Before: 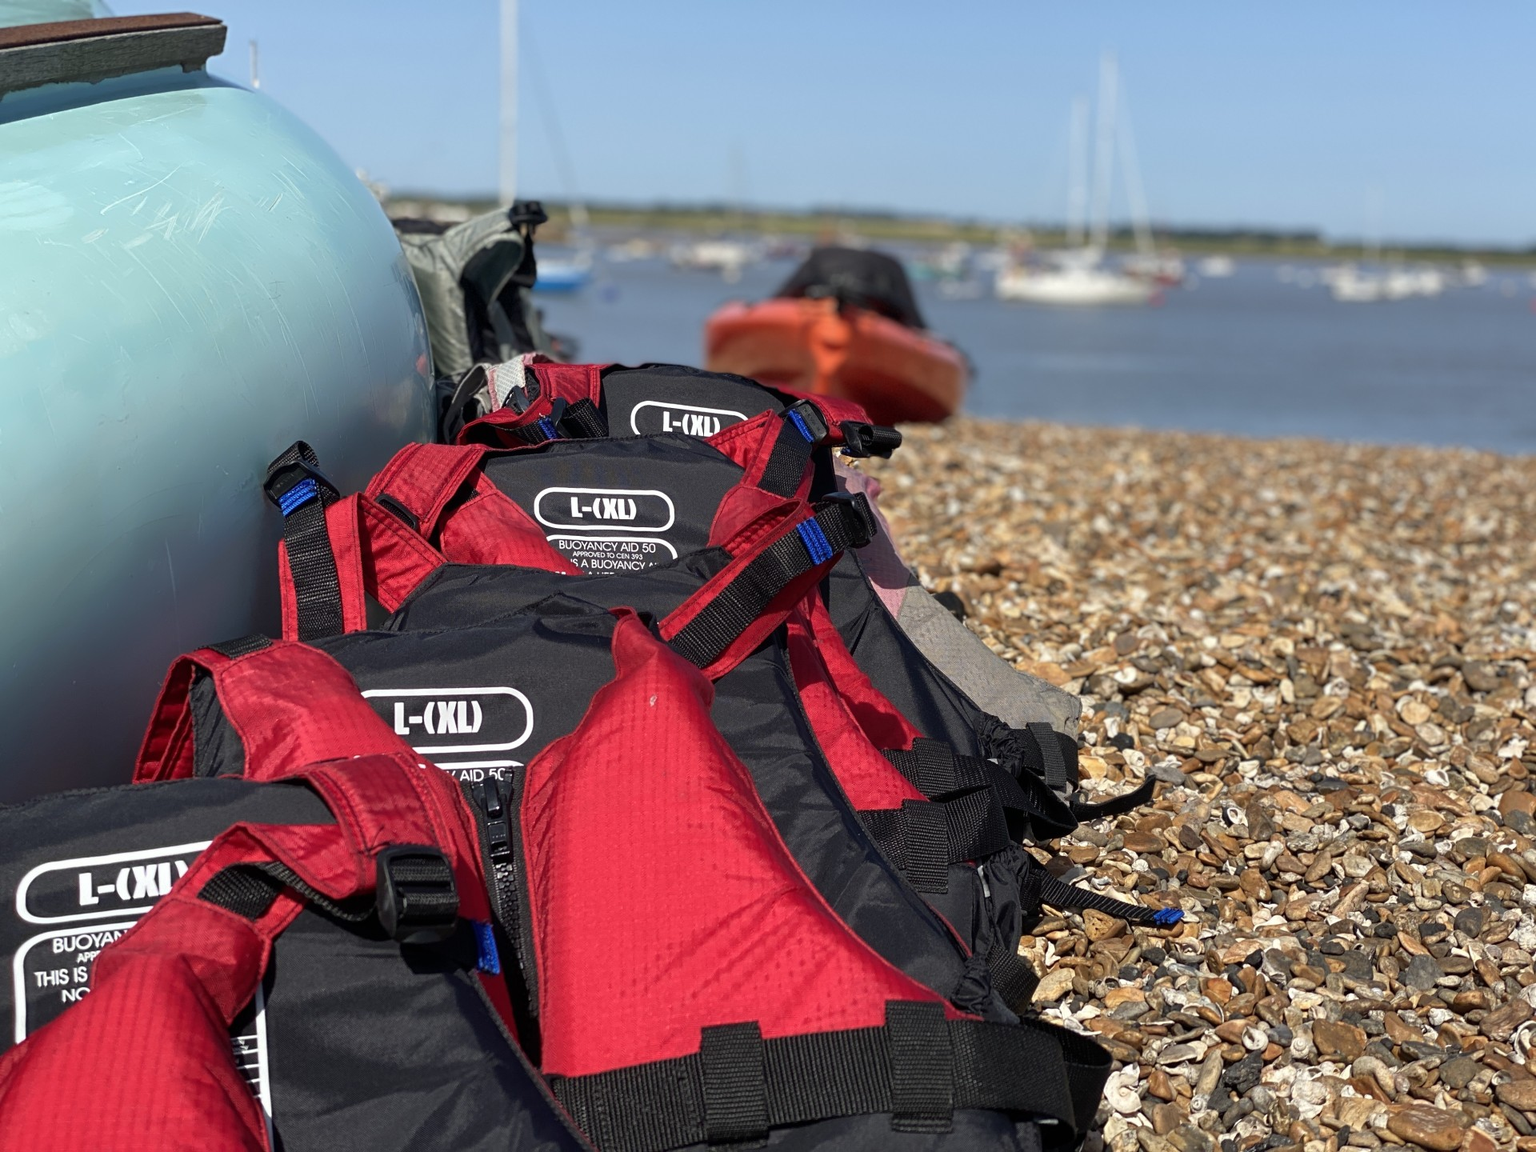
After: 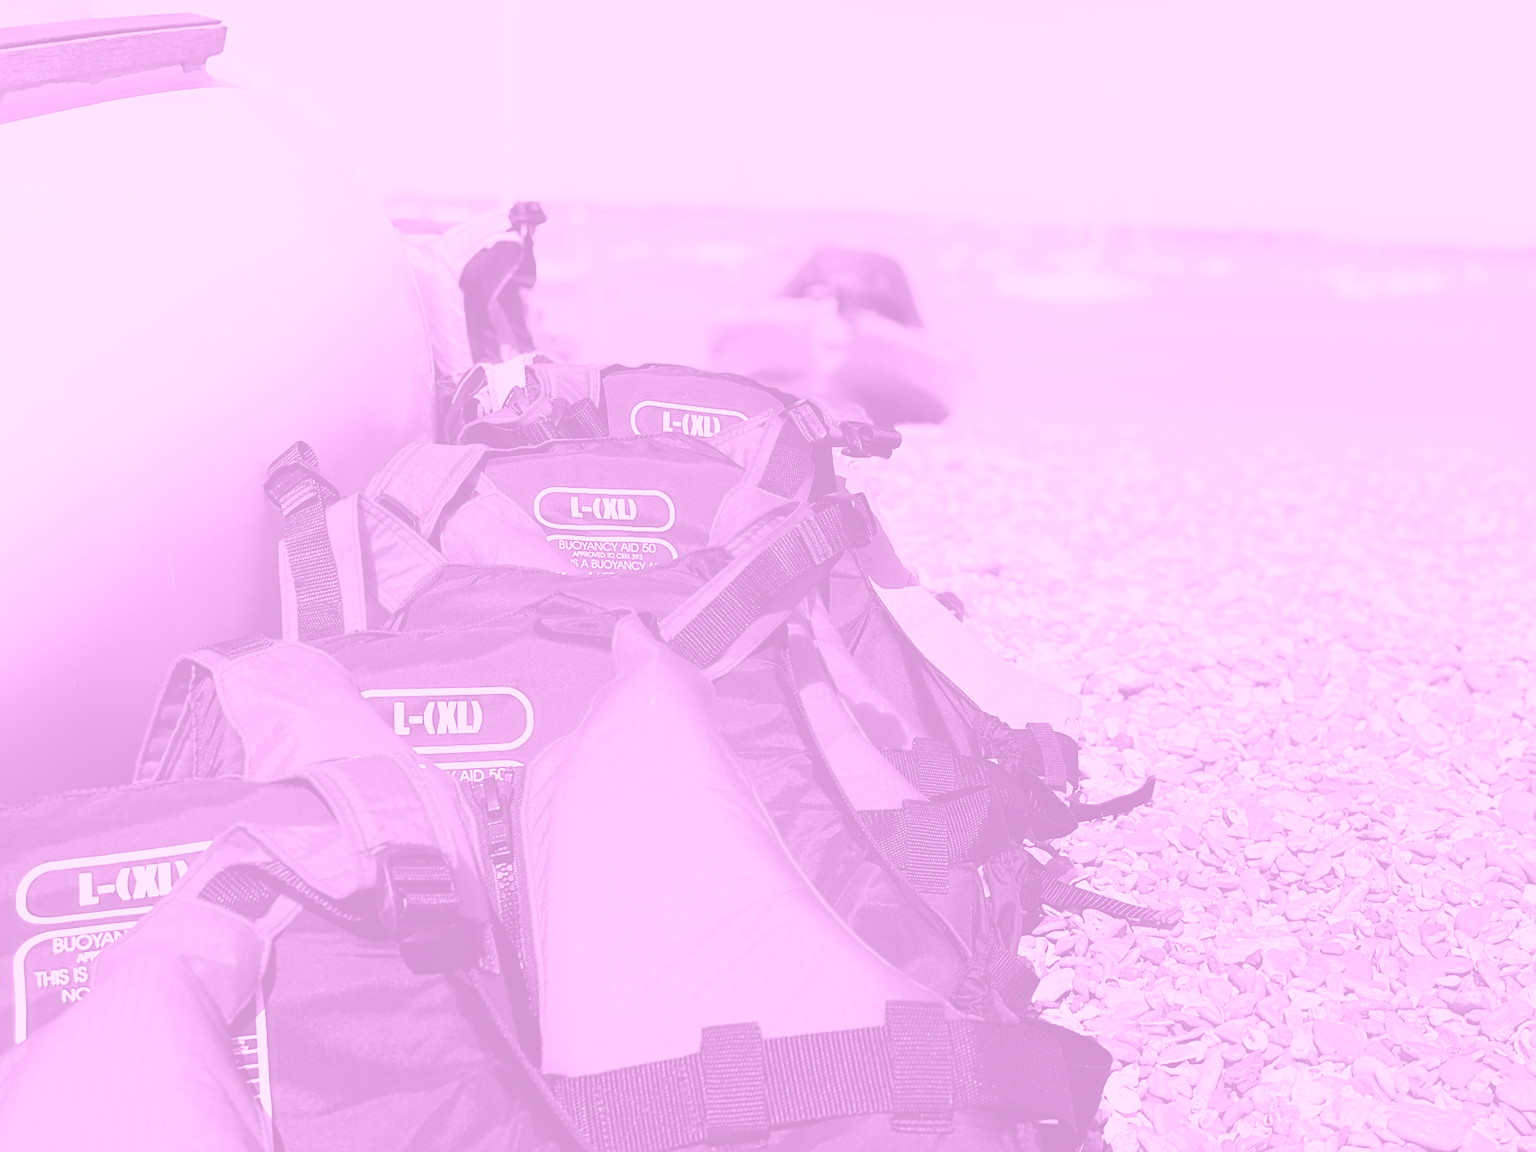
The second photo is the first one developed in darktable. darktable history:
sharpen: radius 1.864, amount 0.398, threshold 1.271
shadows and highlights: shadows -12.5, white point adjustment 4, highlights 28.33
tone curve: curves: ch0 [(0, 0.012) (0.036, 0.035) (0.274, 0.288) (0.504, 0.536) (0.844, 0.84) (1, 0.983)]; ch1 [(0, 0) (0.389, 0.403) (0.462, 0.486) (0.499, 0.498) (0.511, 0.502) (0.536, 0.547) (0.567, 0.588) (0.626, 0.645) (0.749, 0.781) (1, 1)]; ch2 [(0, 0) (0.457, 0.486) (0.5, 0.5) (0.56, 0.551) (0.615, 0.607) (0.704, 0.732) (1, 1)], color space Lab, independent channels, preserve colors none
contrast equalizer: octaves 7, y [[0.6 ×6], [0.55 ×6], [0 ×6], [0 ×6], [0 ×6]], mix -1
base curve: curves: ch0 [(0, 0) (0.028, 0.03) (0.121, 0.232) (0.46, 0.748) (0.859, 0.968) (1, 1)], preserve colors none
colorize: hue 331.2°, saturation 75%, source mix 30.28%, lightness 70.52%, version 1
